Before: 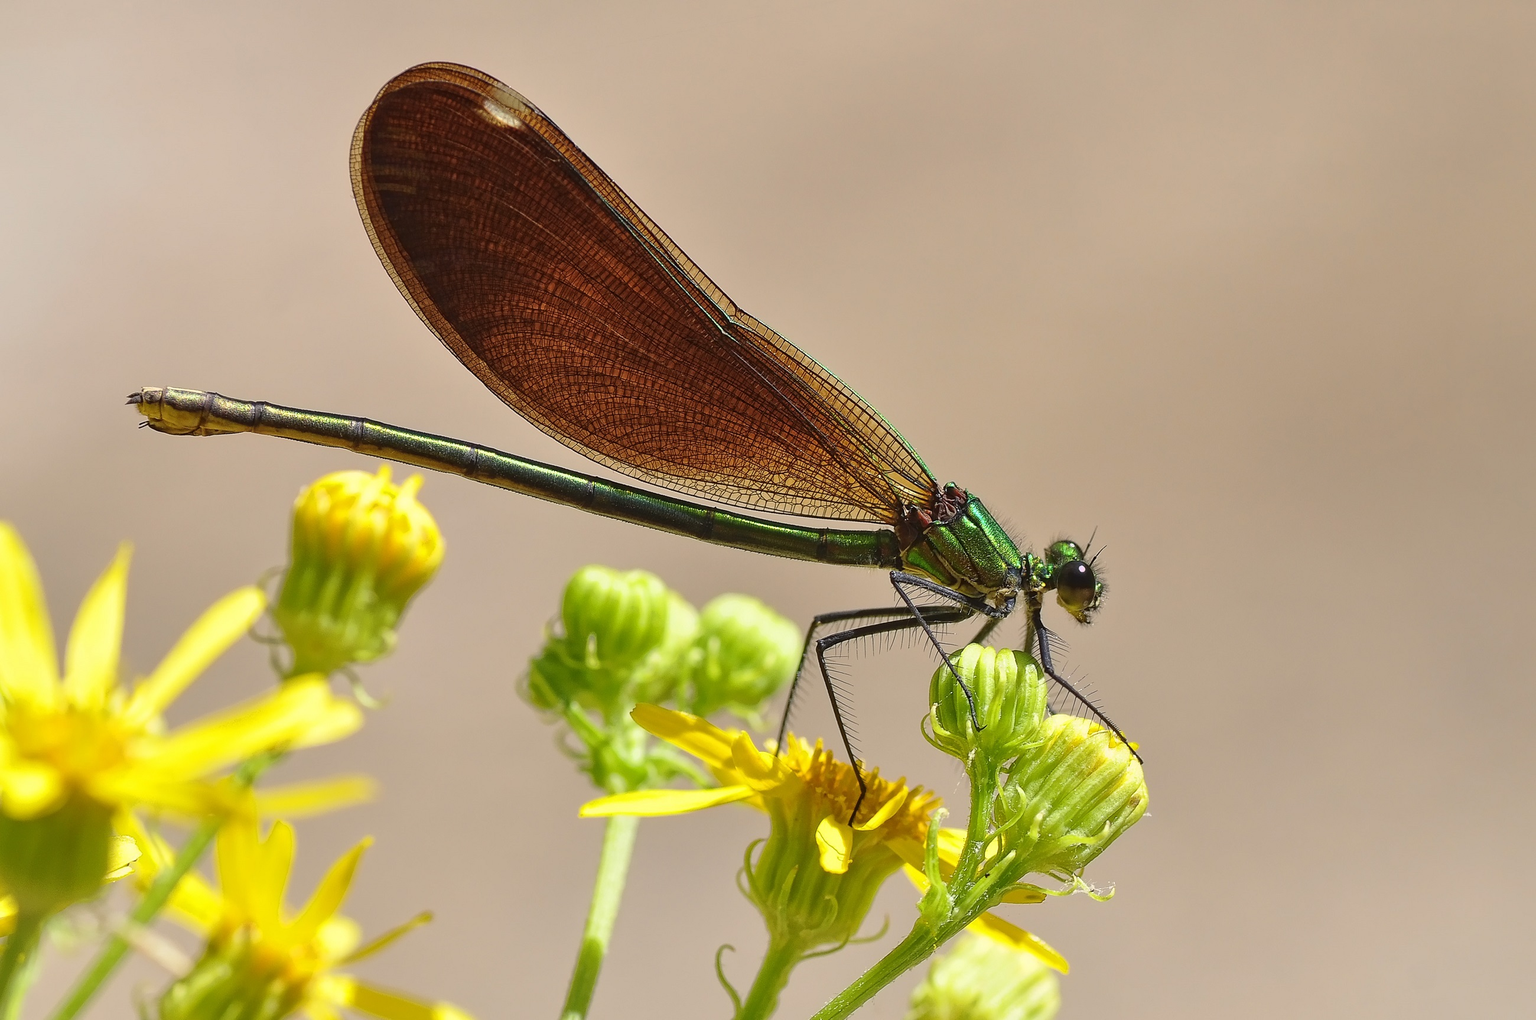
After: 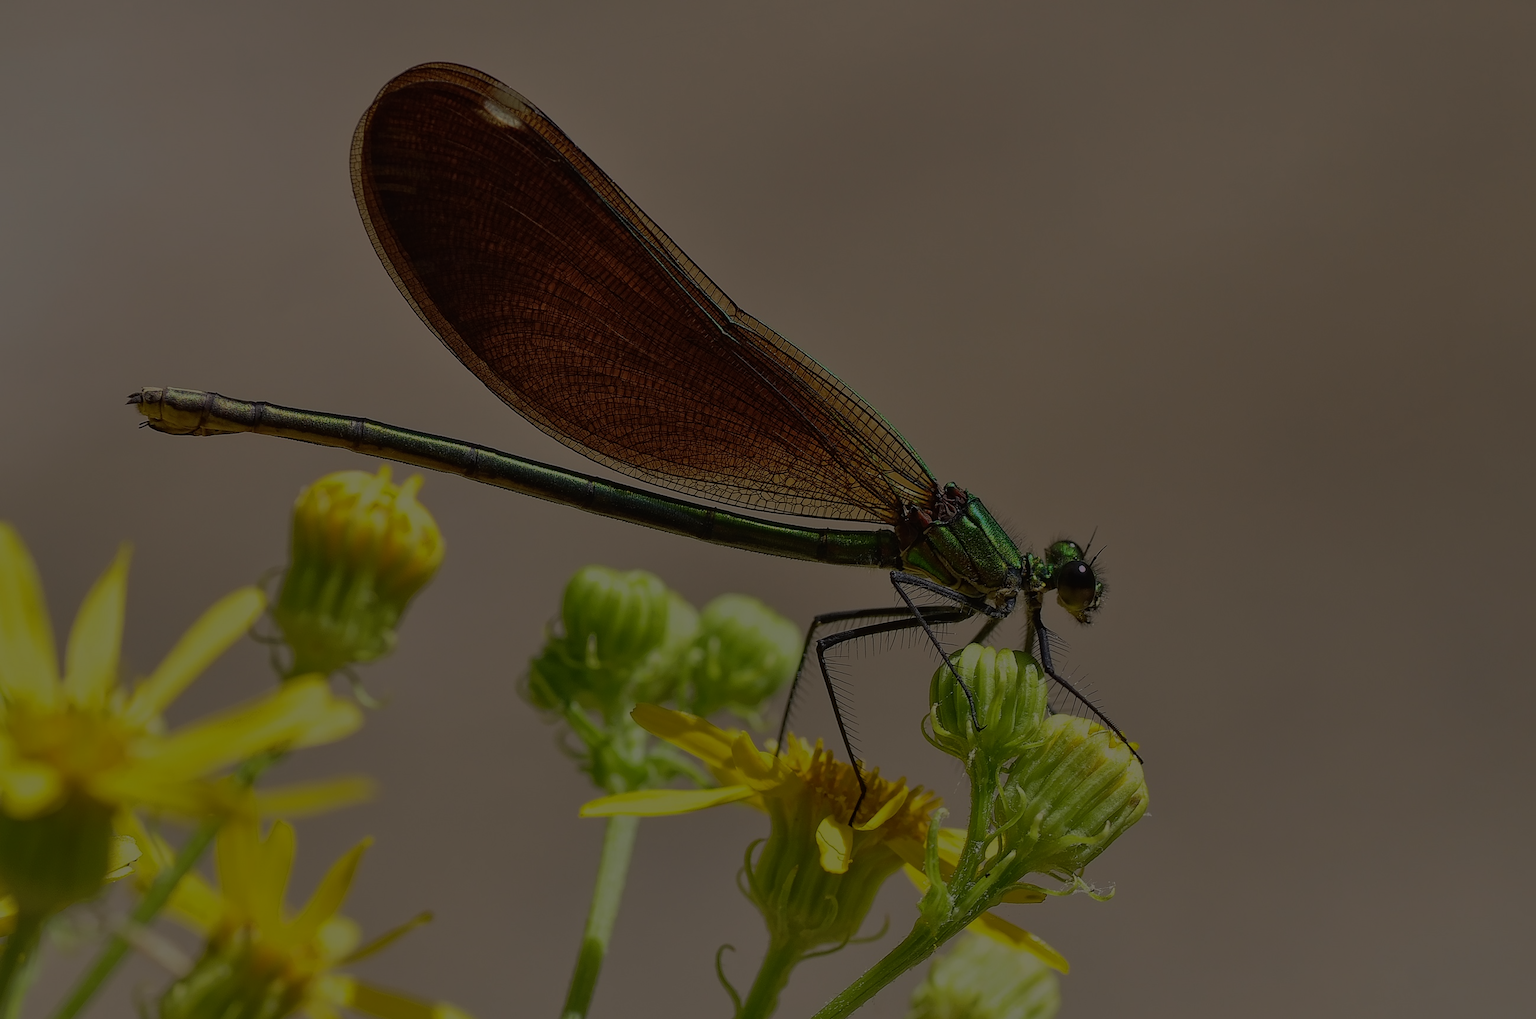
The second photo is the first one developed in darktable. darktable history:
exposure: exposure -2.409 EV, compensate highlight preservation false
